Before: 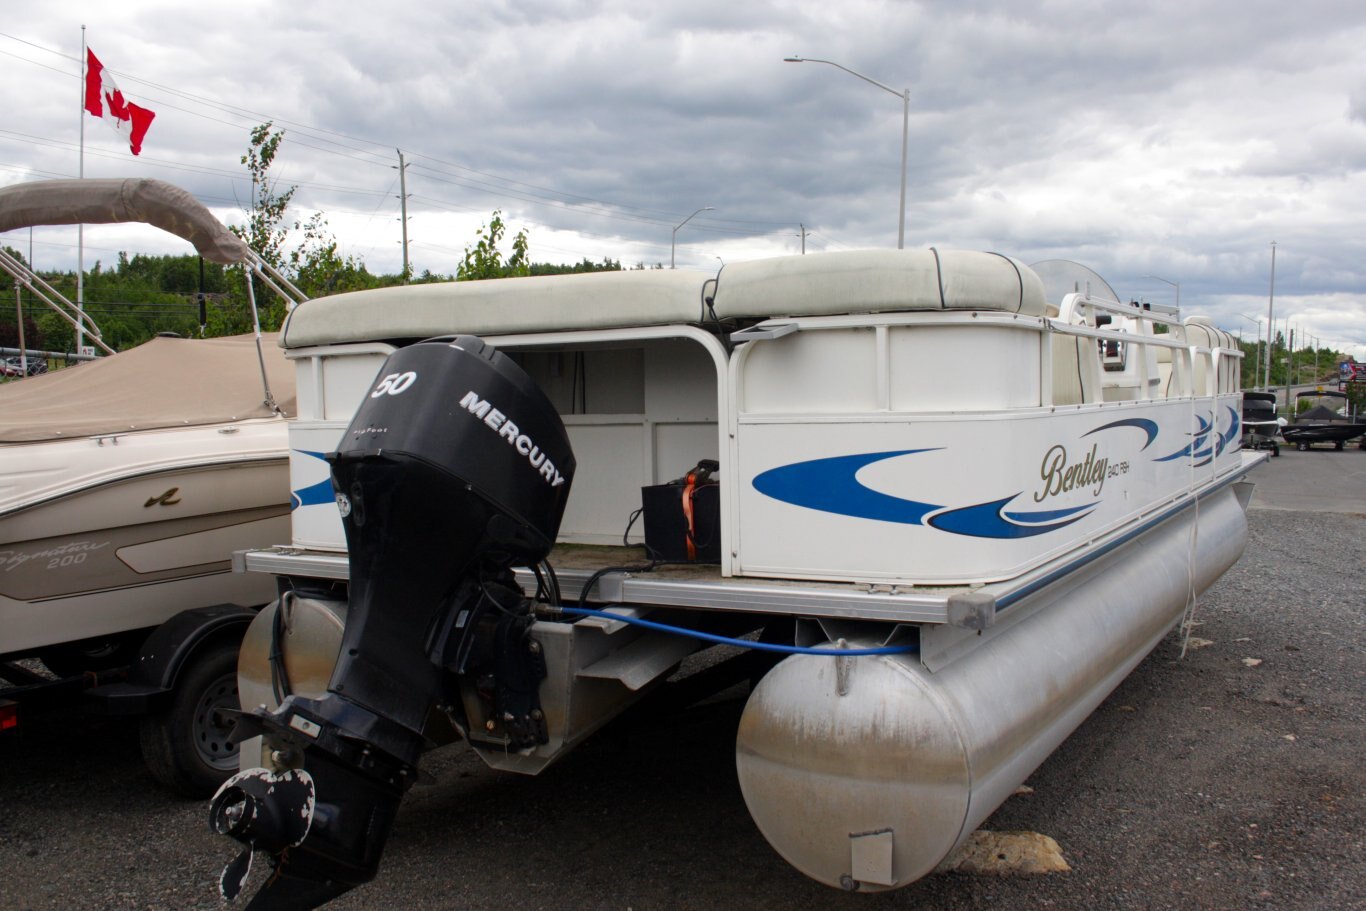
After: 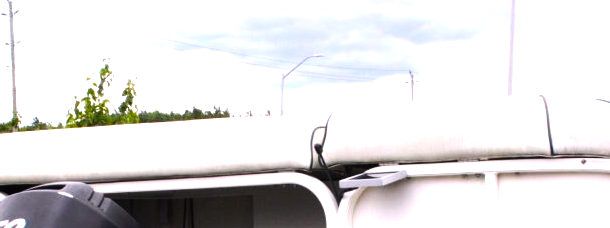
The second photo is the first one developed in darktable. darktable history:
tone equalizer: -8 EV -0.75 EV, -7 EV -0.7 EV, -6 EV -0.6 EV, -5 EV -0.4 EV, -3 EV 0.4 EV, -2 EV 0.6 EV, -1 EV 0.7 EV, +0 EV 0.75 EV, edges refinement/feathering 500, mask exposure compensation -1.57 EV, preserve details no
crop: left 28.64%, top 16.832%, right 26.637%, bottom 58.055%
color balance: output saturation 120%
white balance: red 1.05, blue 1.072
exposure: exposure 0.636 EV, compensate highlight preservation false
